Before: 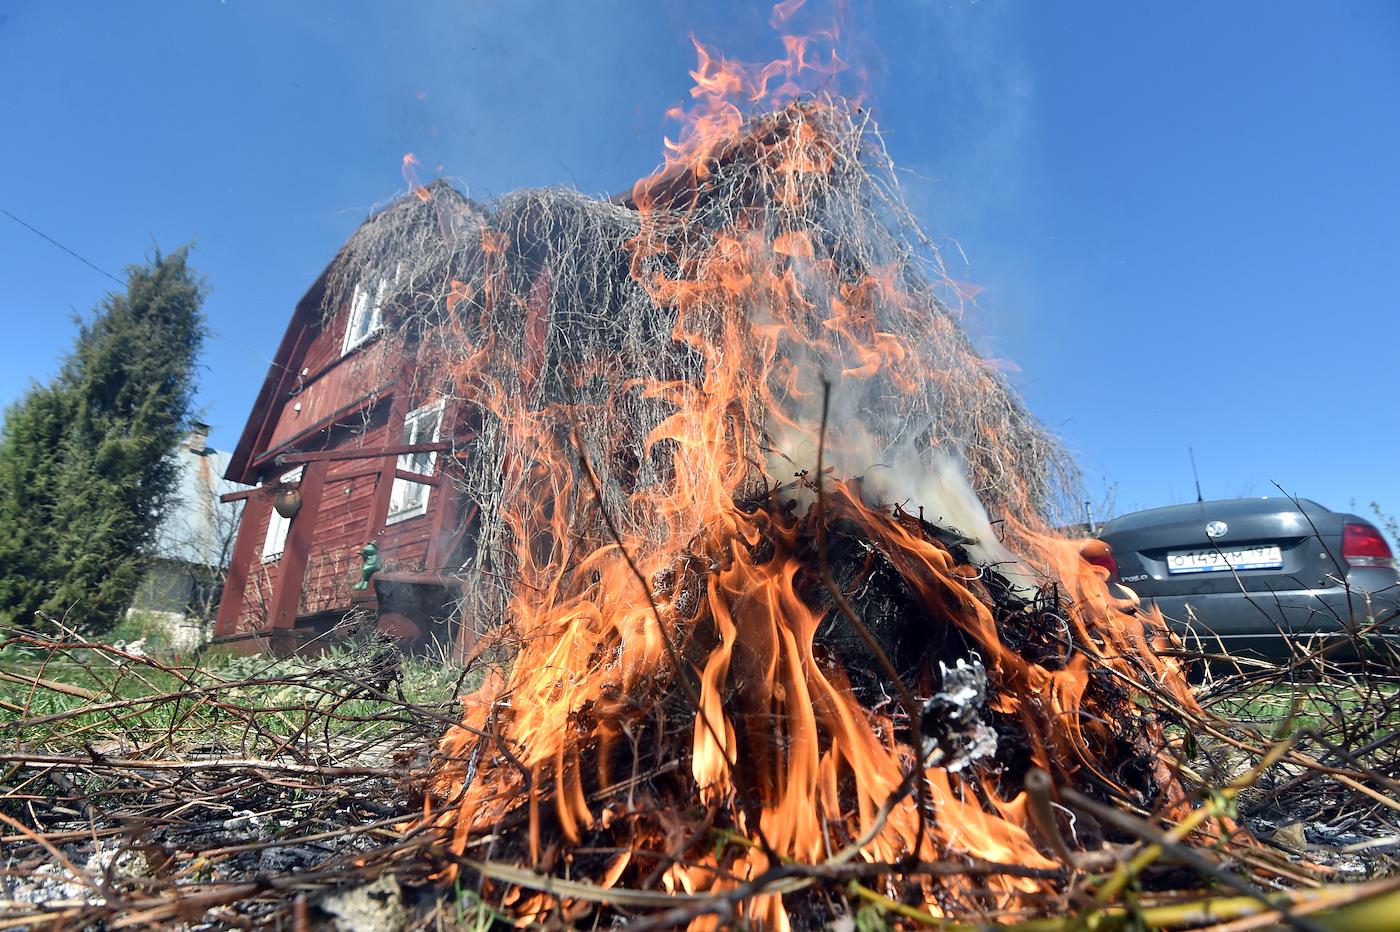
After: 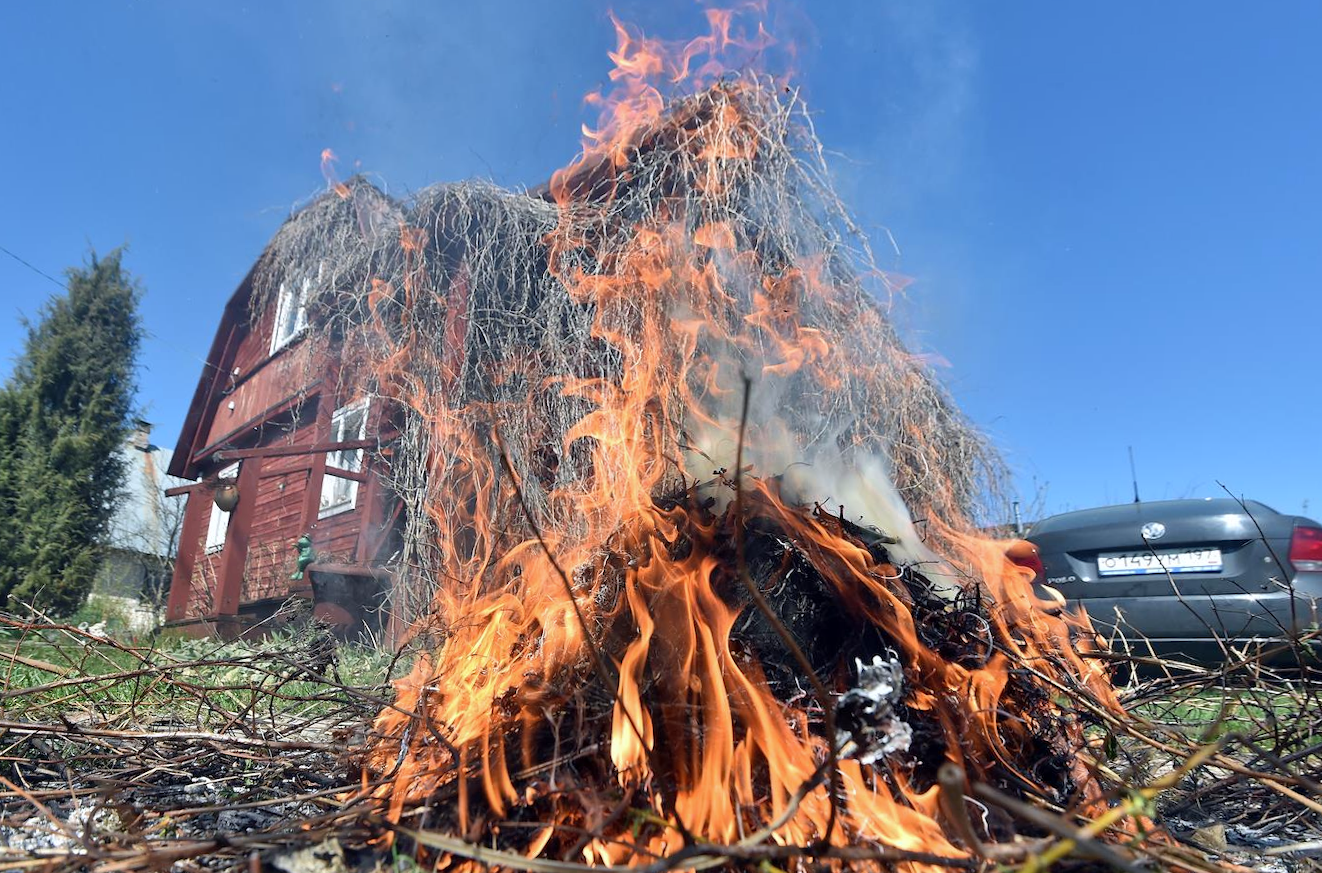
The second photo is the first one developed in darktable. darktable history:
rotate and perspective: rotation 0.062°, lens shift (vertical) 0.115, lens shift (horizontal) -0.133, crop left 0.047, crop right 0.94, crop top 0.061, crop bottom 0.94
white balance: red 0.988, blue 1.017
shadows and highlights: shadows 25, highlights -25
